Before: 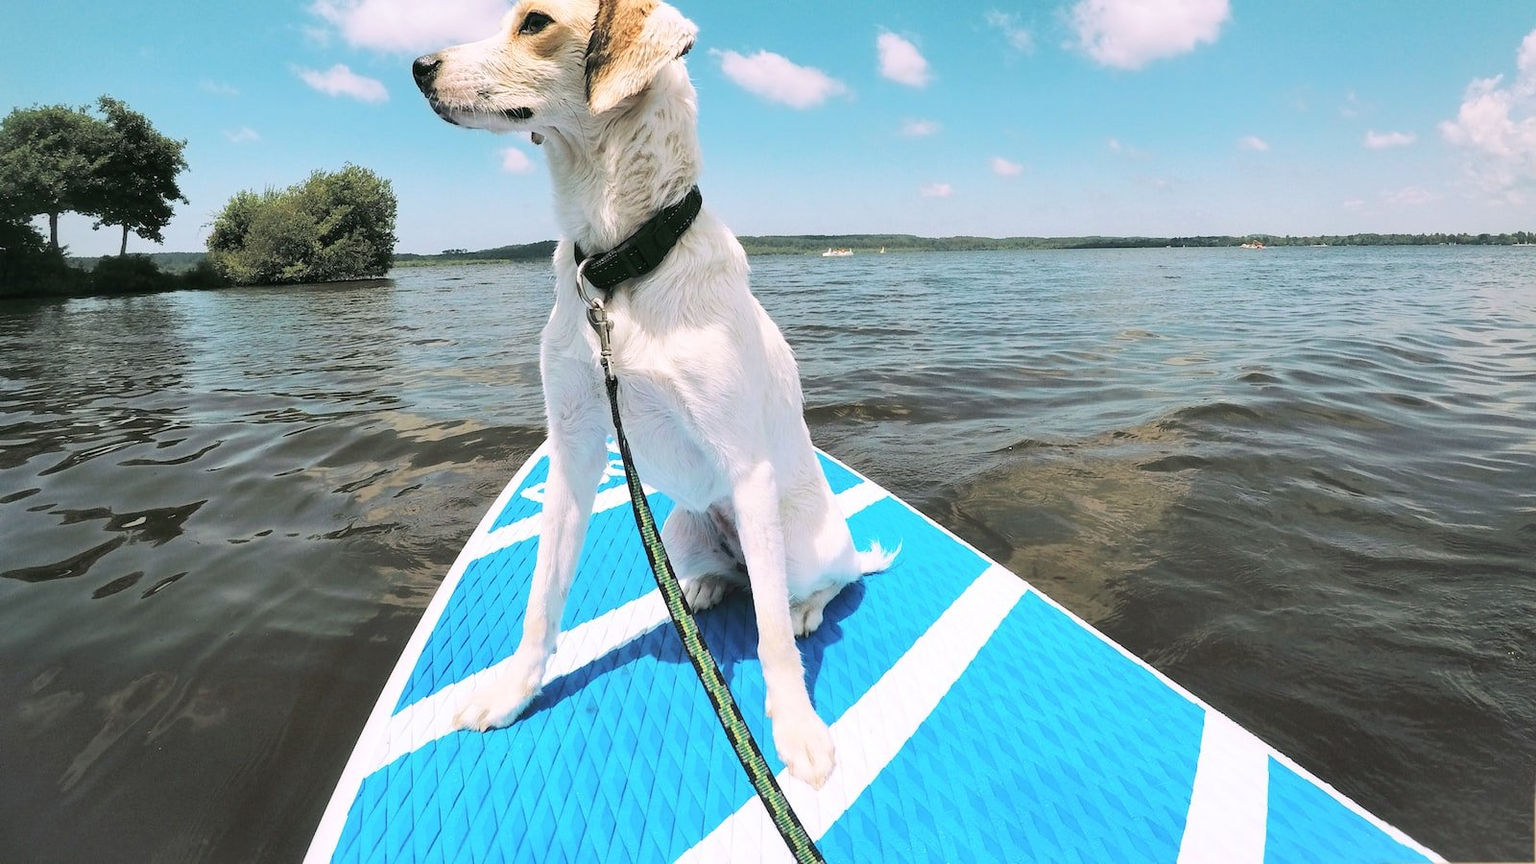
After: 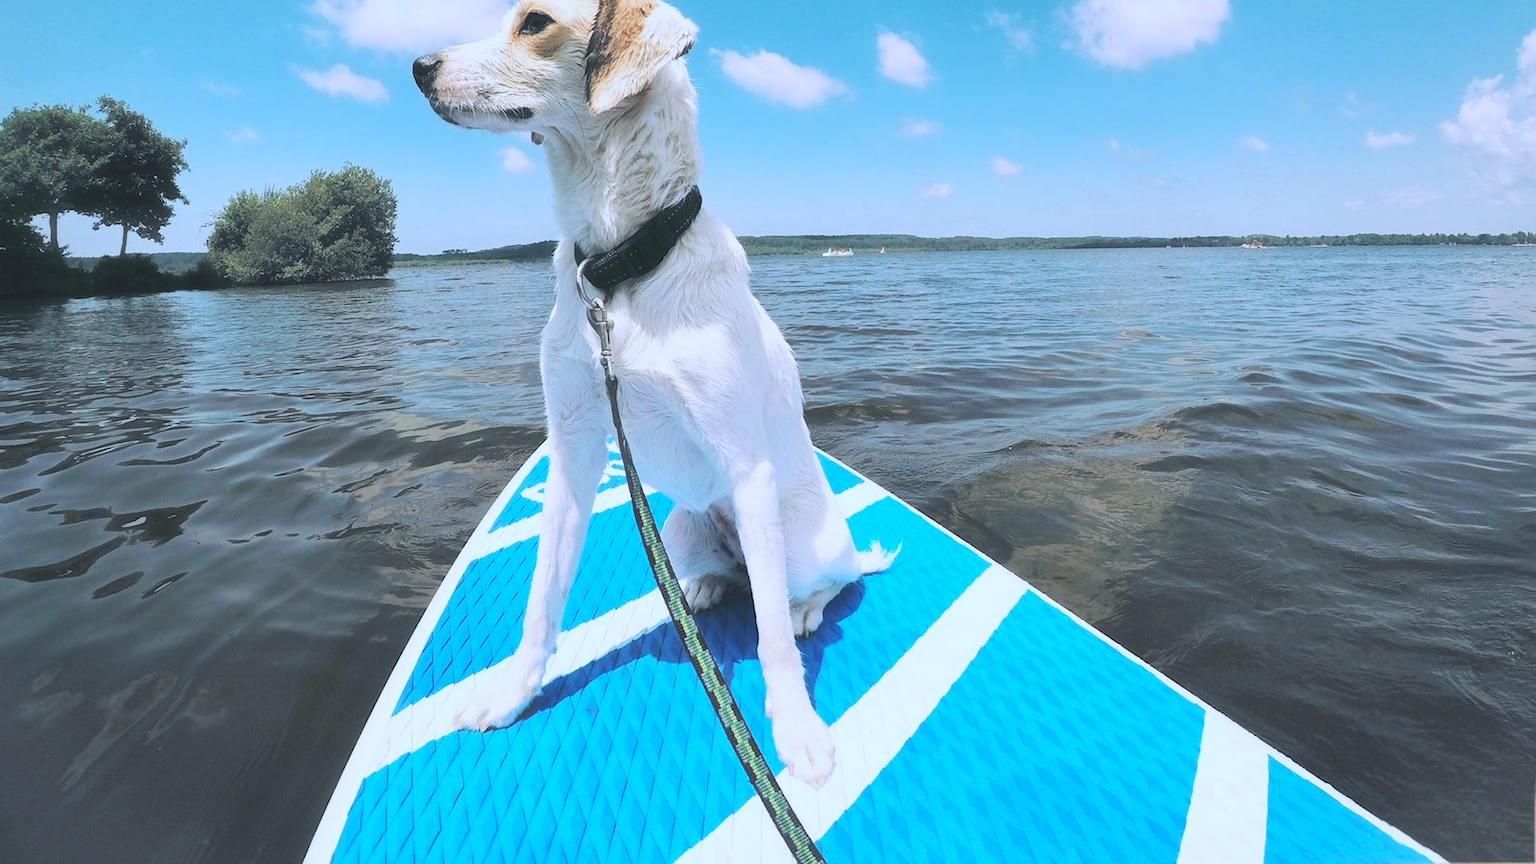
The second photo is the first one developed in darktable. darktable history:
exposure: black level correction -0.015, exposure -0.125 EV, compensate highlight preservation false
color calibration: x 0.38, y 0.39, temperature 4086.04 K
haze removal: strength -0.09, distance 0.358, compatibility mode true, adaptive false
